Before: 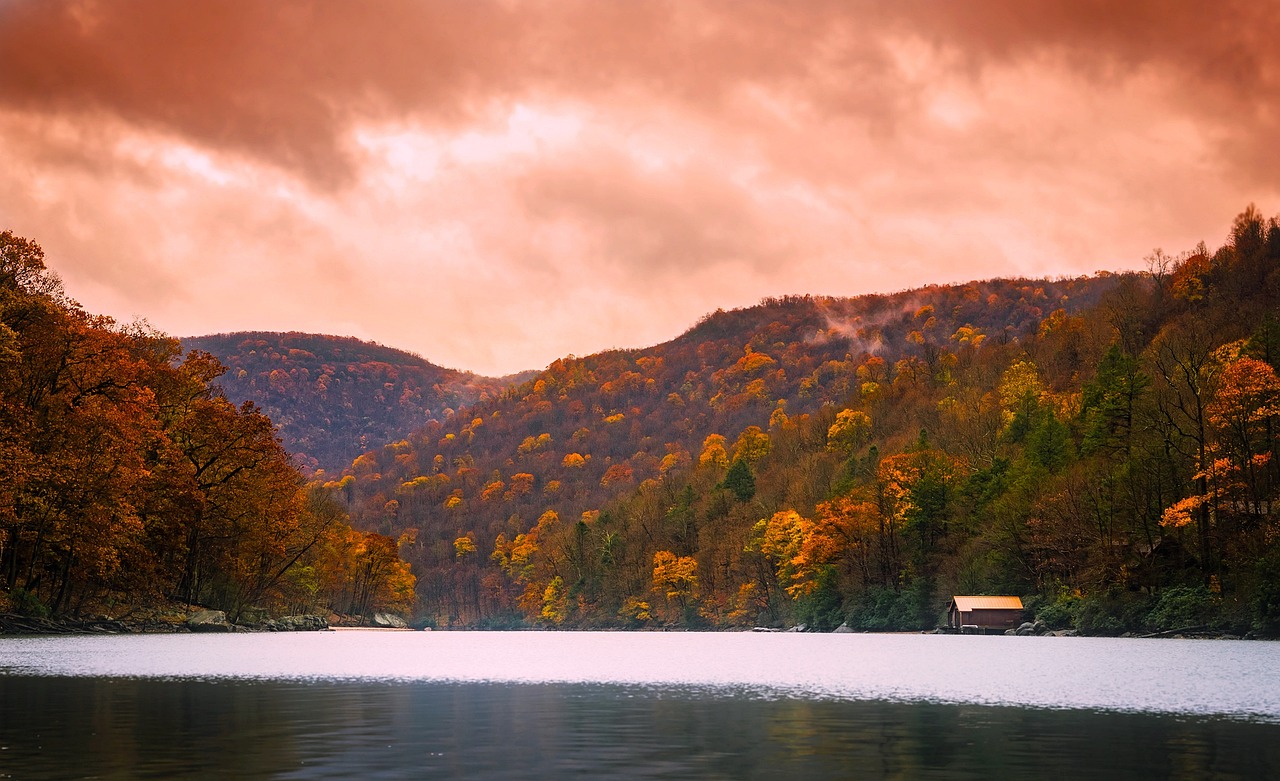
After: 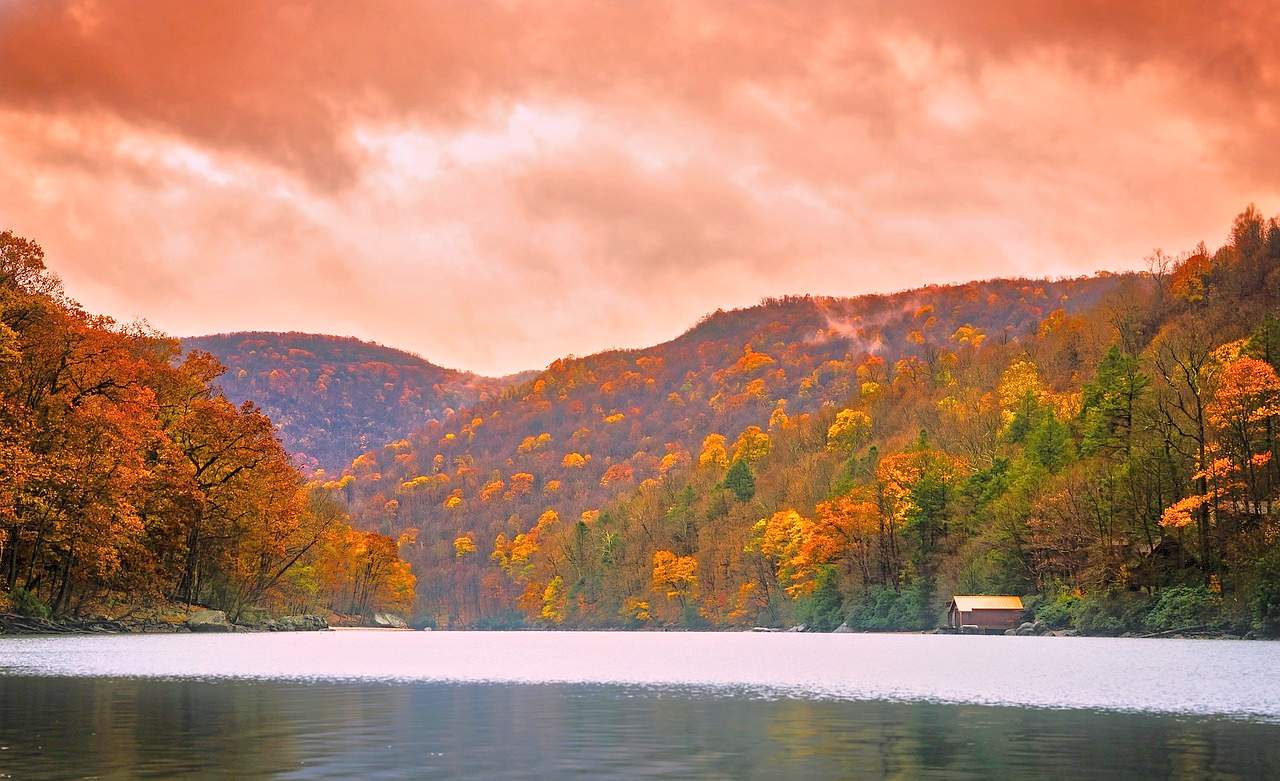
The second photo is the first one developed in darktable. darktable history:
tone equalizer: -8 EV 2 EV, -7 EV 2 EV, -6 EV 2 EV, -5 EV 2 EV, -4 EV 2 EV, -3 EV 1.5 EV, -2 EV 1 EV, -1 EV 0.5 EV
base curve: curves: ch0 [(0, 0) (0.297, 0.298) (1, 1)], preserve colors none
